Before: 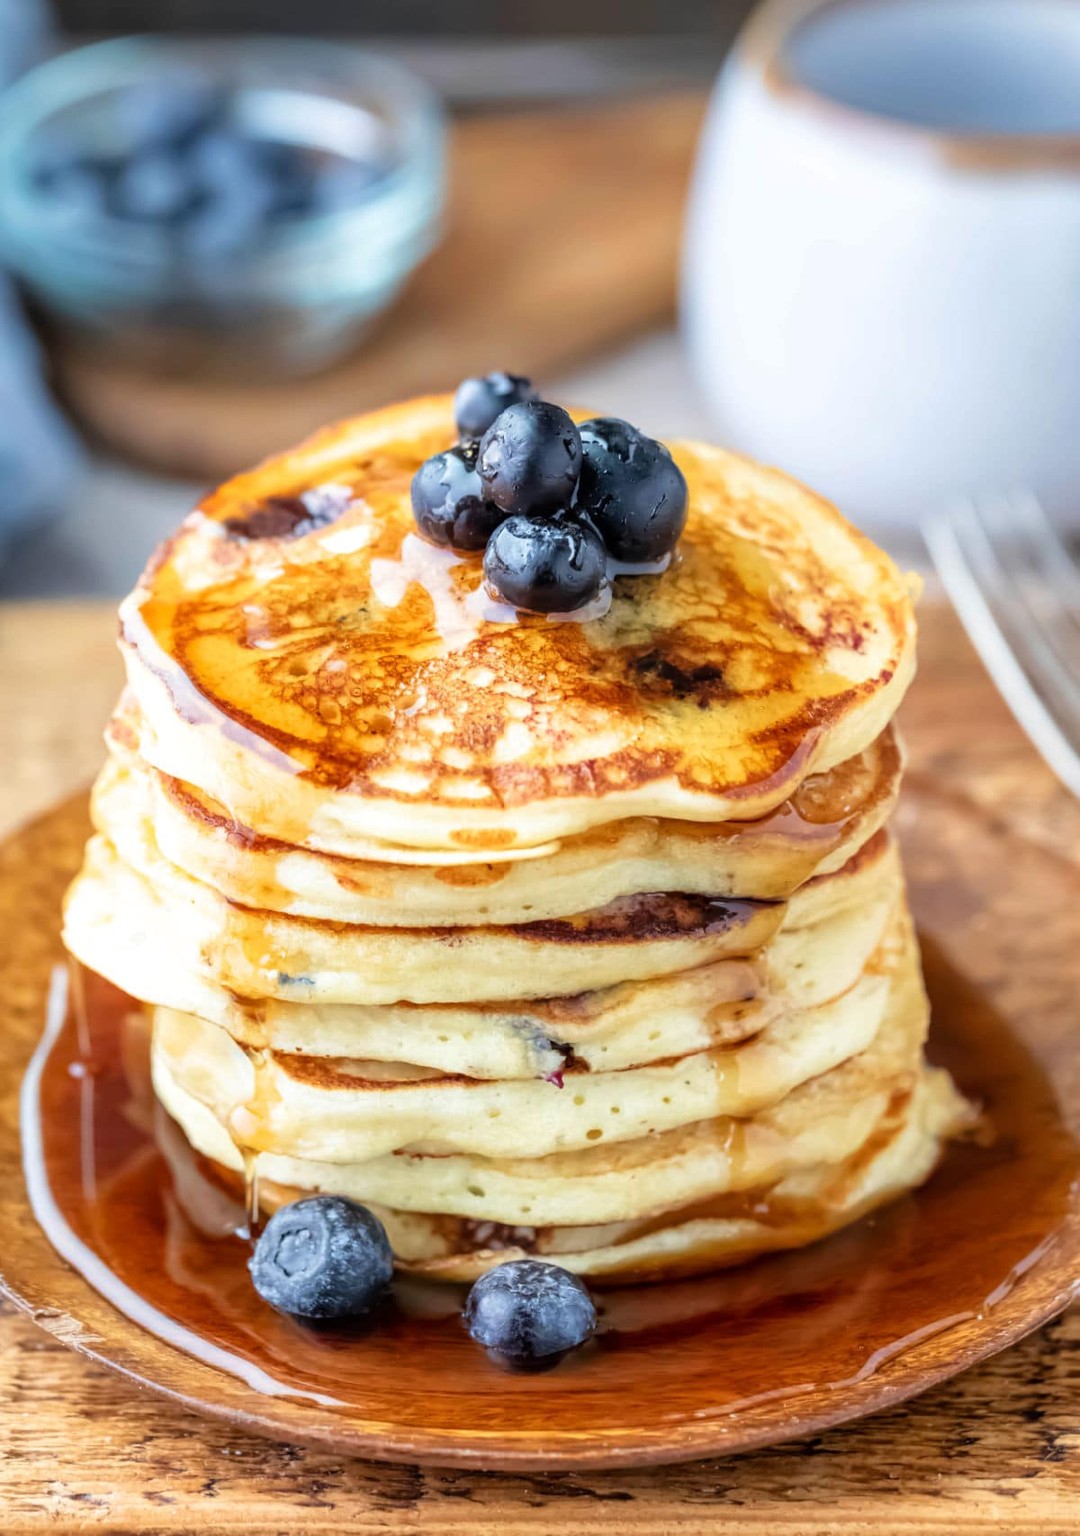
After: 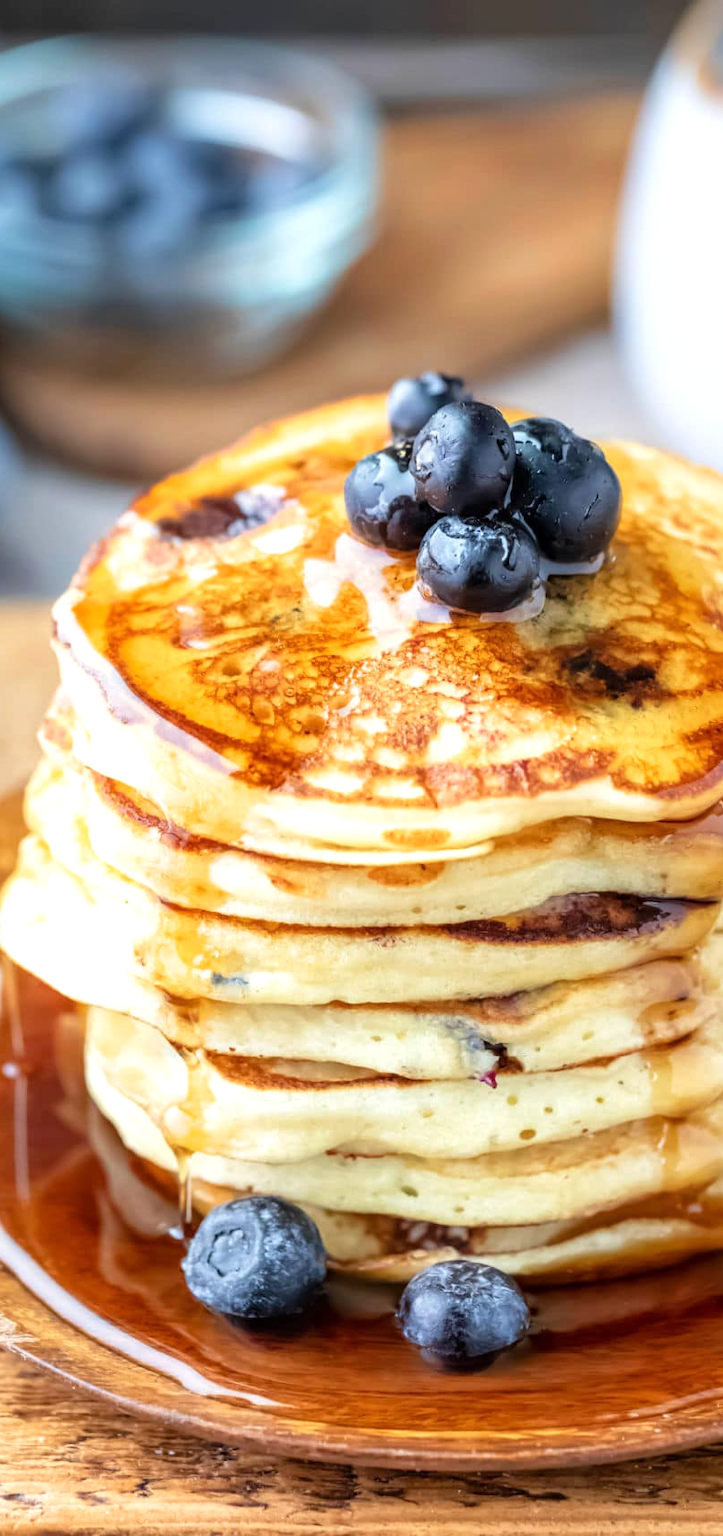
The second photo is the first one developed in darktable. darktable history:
tone equalizer: on, module defaults
exposure: exposure 0.152 EV, compensate exposure bias true, compensate highlight preservation false
crop and rotate: left 6.182%, right 26.775%
